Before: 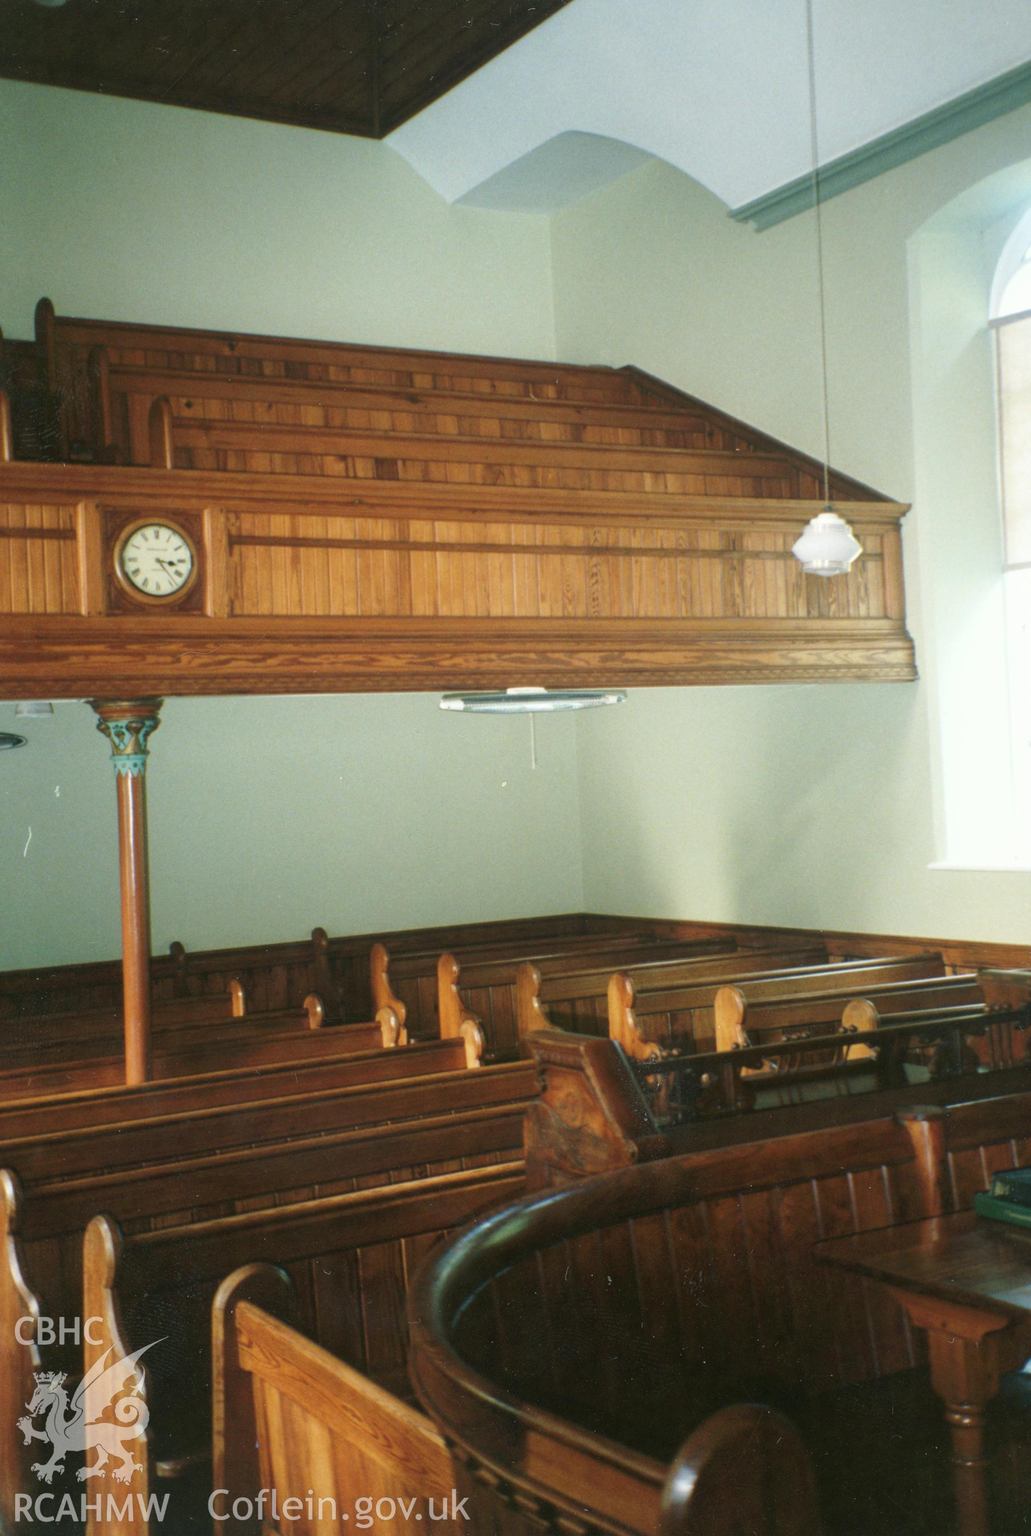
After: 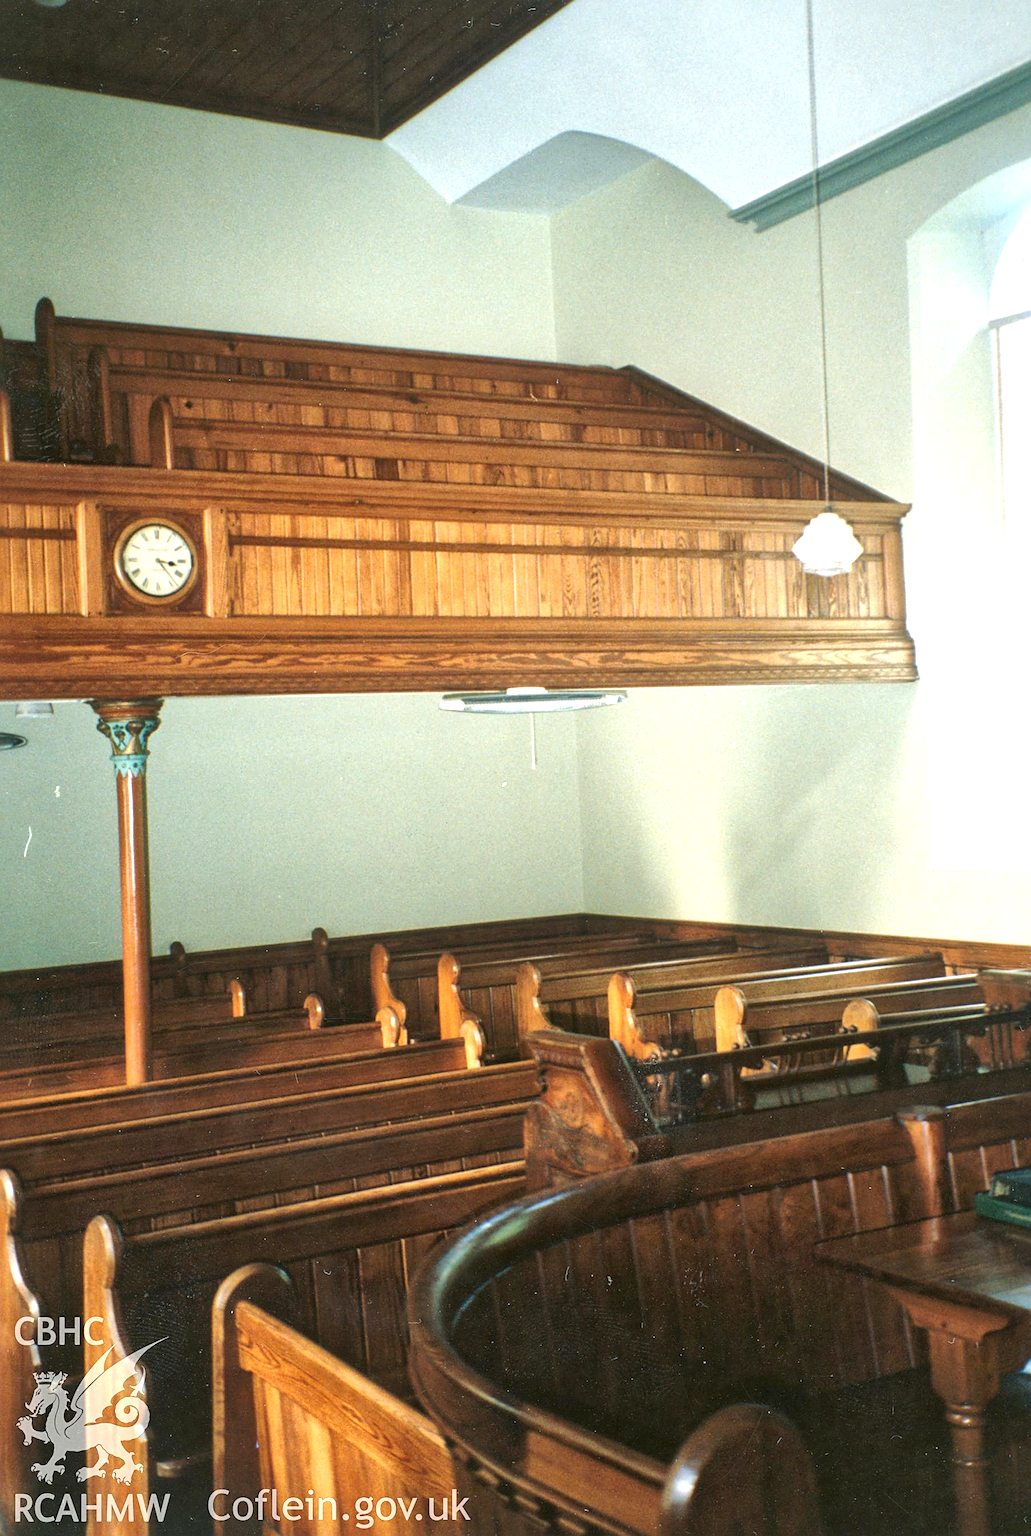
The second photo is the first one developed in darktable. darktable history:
exposure: black level correction 0, exposure 0.701 EV, compensate highlight preservation false
local contrast: mode bilateral grid, contrast 19, coarseness 50, detail 158%, midtone range 0.2
sharpen: on, module defaults
